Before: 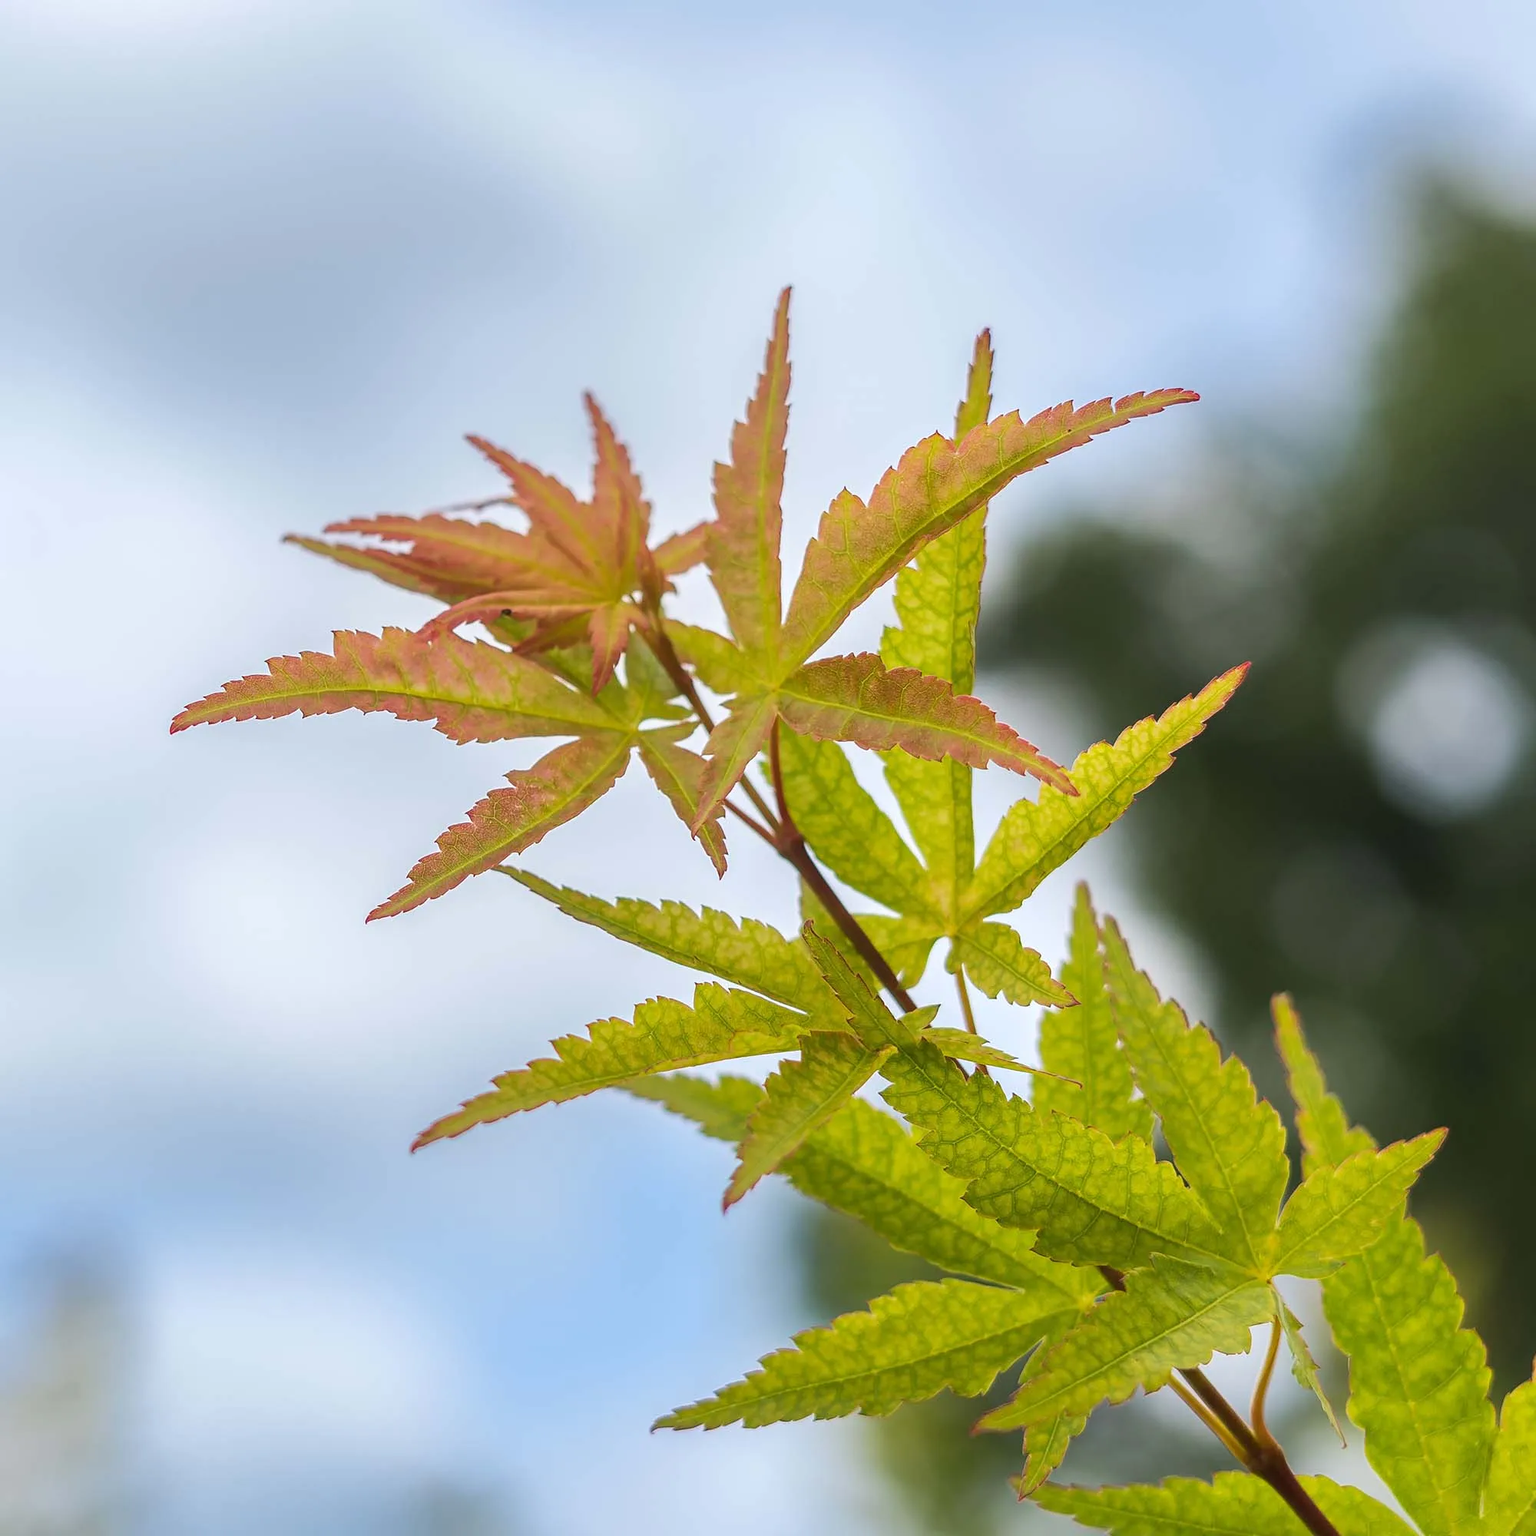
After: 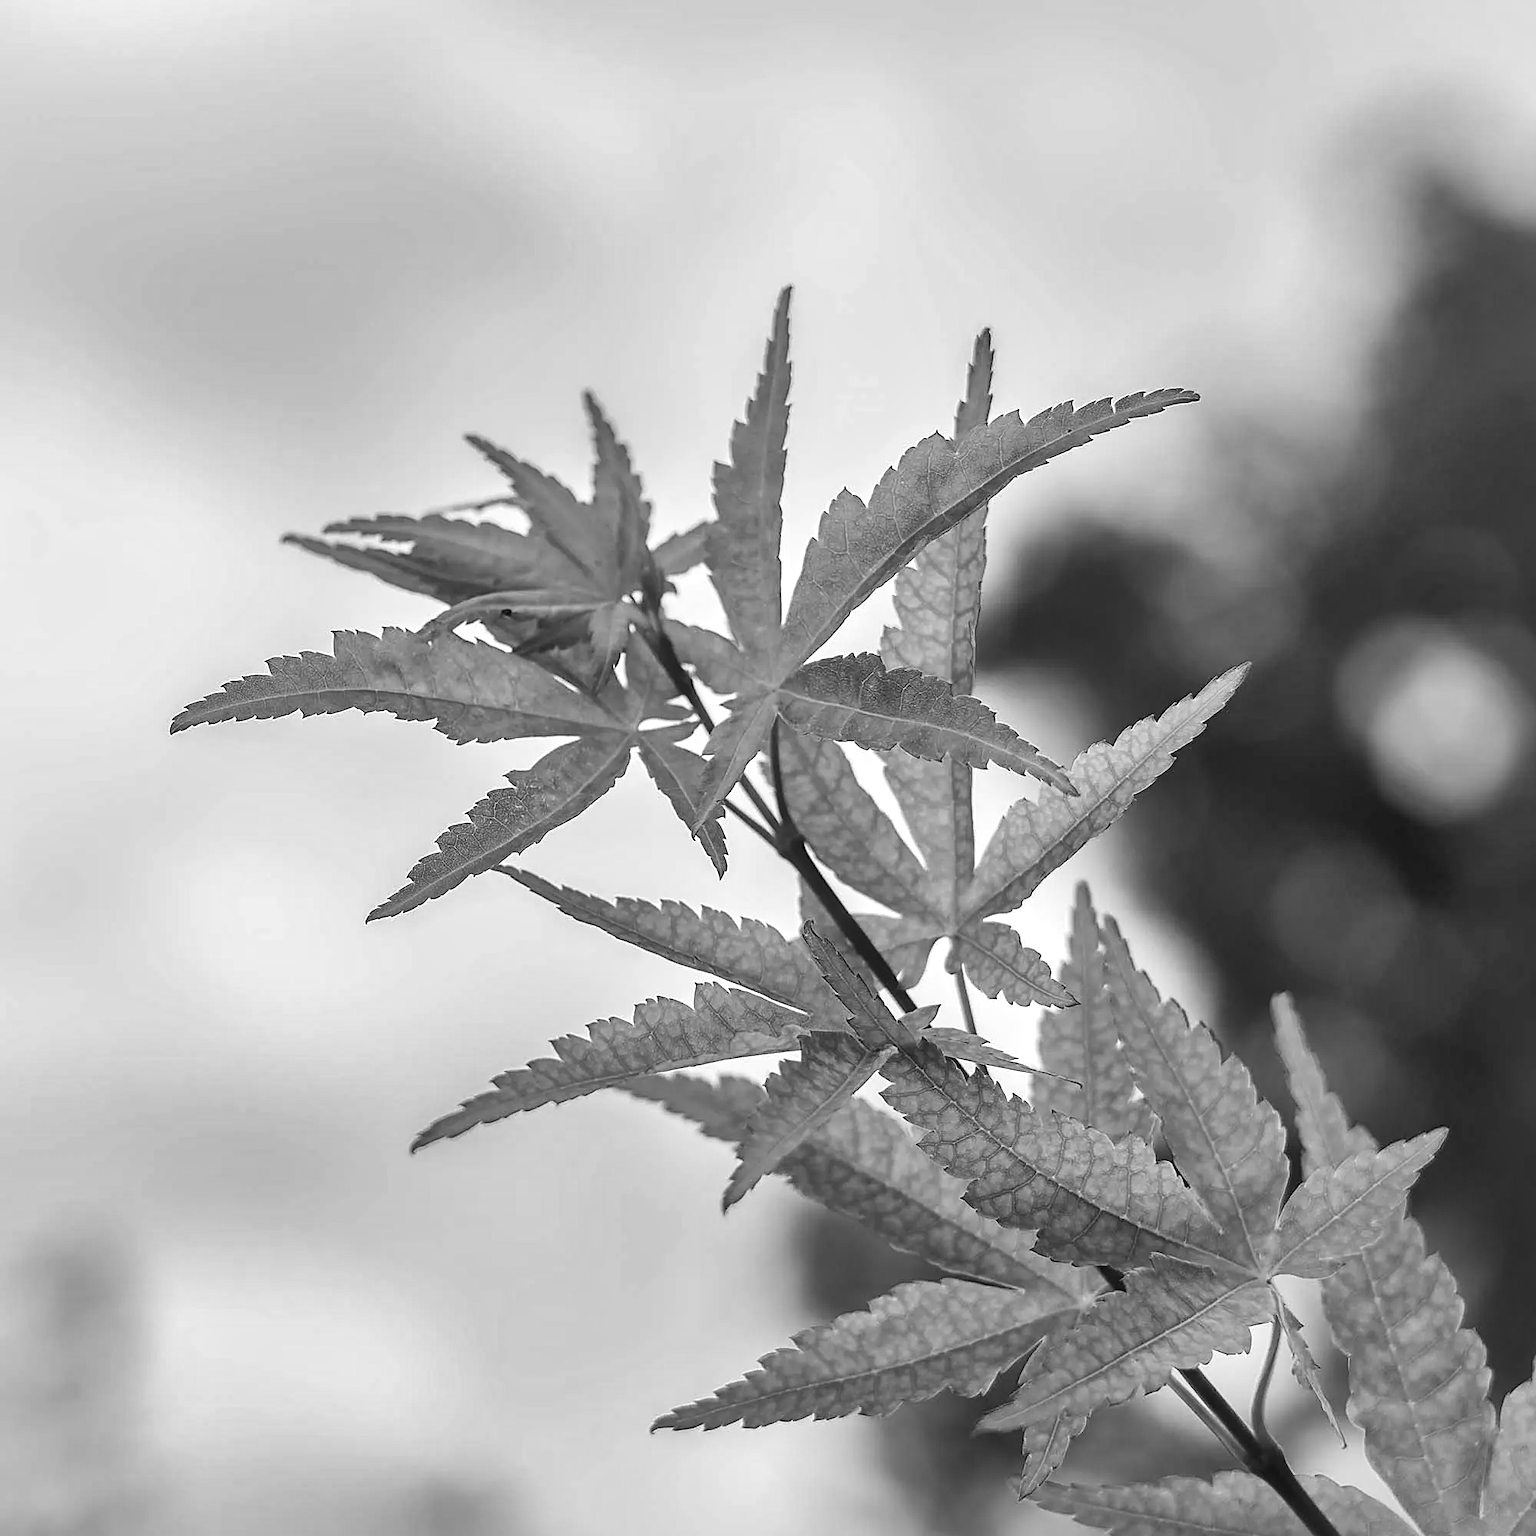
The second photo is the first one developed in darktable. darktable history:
color balance rgb: perceptual saturation grading › global saturation 20%, perceptual saturation grading › highlights -25%, perceptual saturation grading › shadows 50%
sharpen: on, module defaults
base curve: exposure shift 0, preserve colors none
local contrast: mode bilateral grid, contrast 25, coarseness 60, detail 151%, midtone range 0.2
shadows and highlights: shadows 43.06, highlights 6.94
color calibration: output gray [0.267, 0.423, 0.267, 0], illuminant same as pipeline (D50), adaptation none (bypass)
